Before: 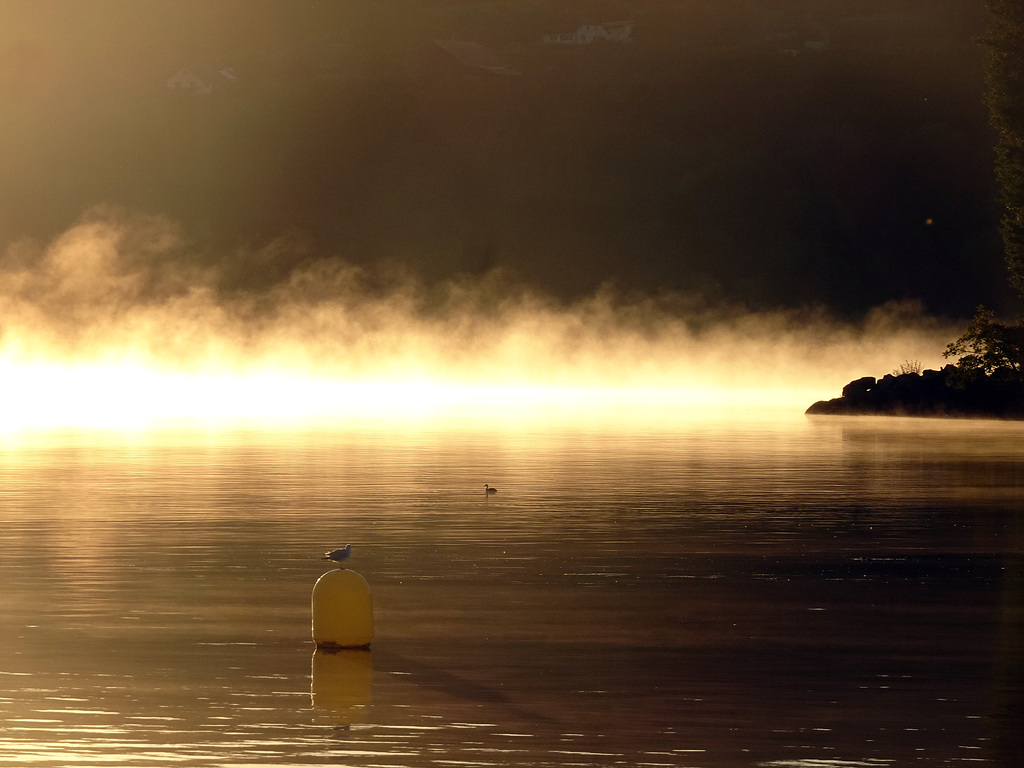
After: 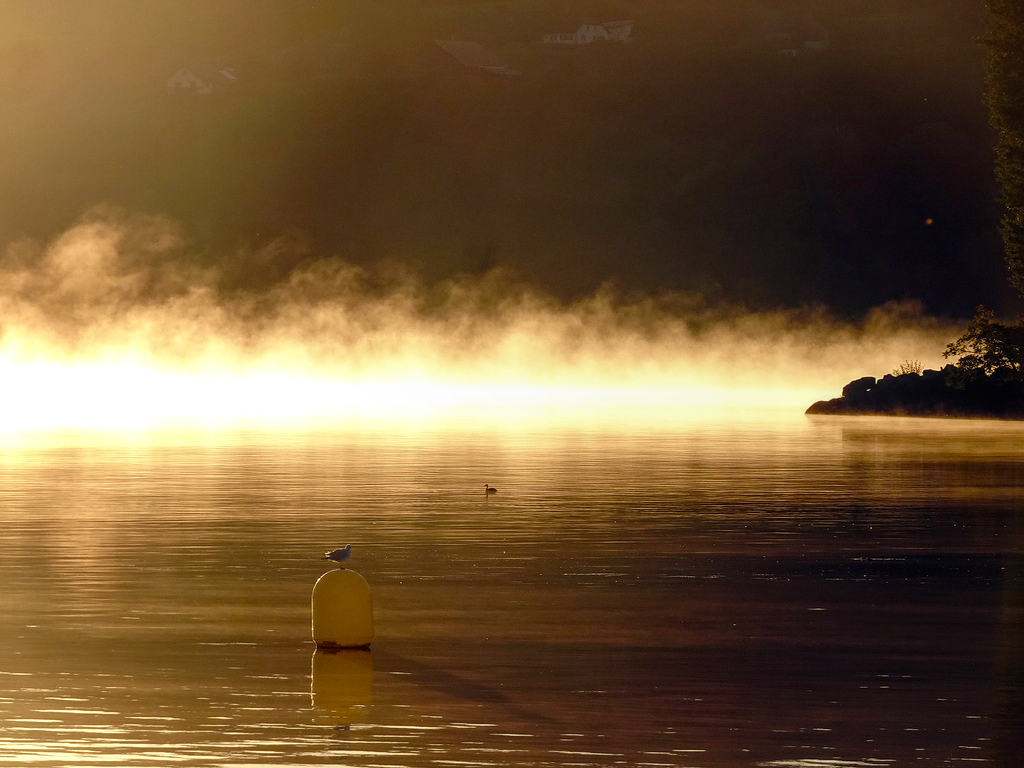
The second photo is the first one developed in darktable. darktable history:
local contrast: on, module defaults
color balance rgb: shadows lift › chroma 3.326%, shadows lift › hue 279.03°, linear chroma grading › global chroma 0.638%, perceptual saturation grading › global saturation 20%, perceptual saturation grading › highlights -24.759%, perceptual saturation grading › shadows 24.233%
